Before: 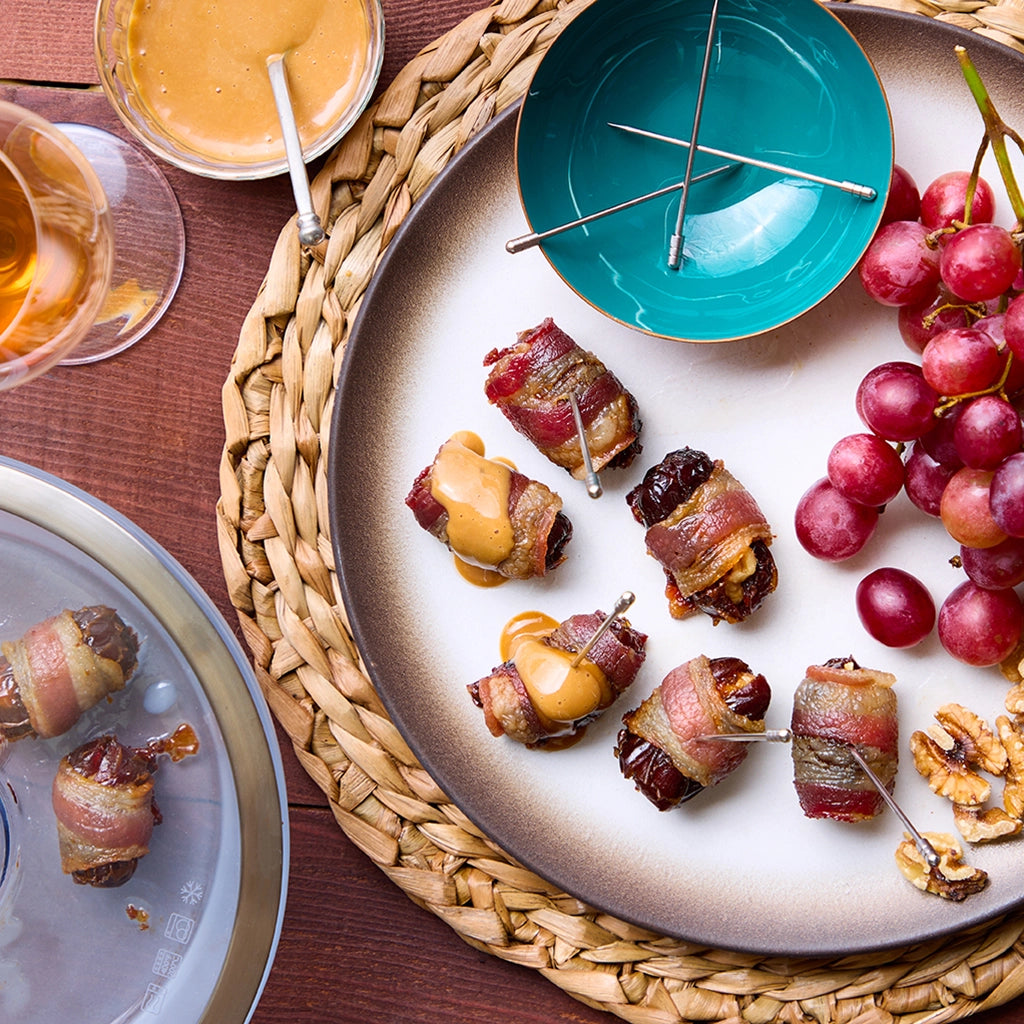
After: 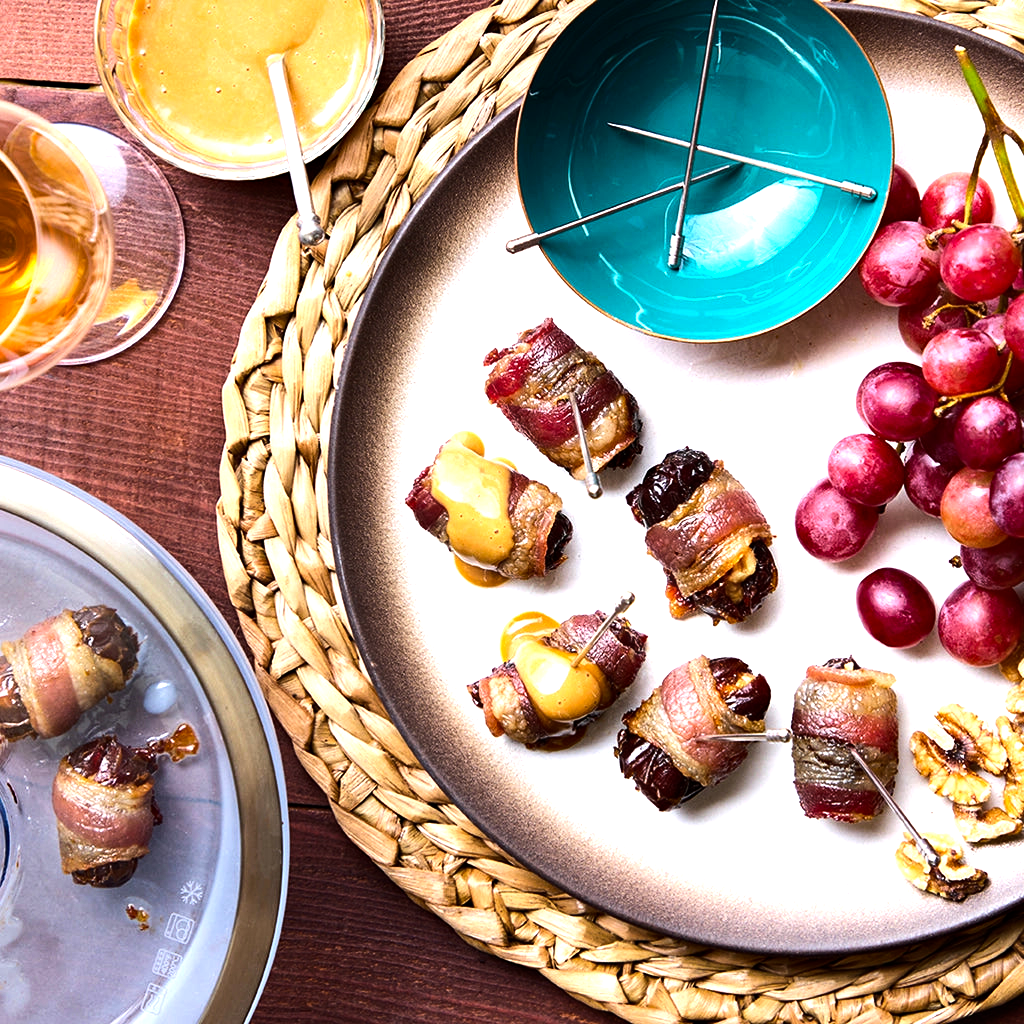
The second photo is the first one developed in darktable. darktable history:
haze removal: compatibility mode true, adaptive false
tone equalizer: -8 EV -1.08 EV, -7 EV -1.01 EV, -6 EV -0.867 EV, -5 EV -0.578 EV, -3 EV 0.578 EV, -2 EV 0.867 EV, -1 EV 1.01 EV, +0 EV 1.08 EV, edges refinement/feathering 500, mask exposure compensation -1.57 EV, preserve details no
